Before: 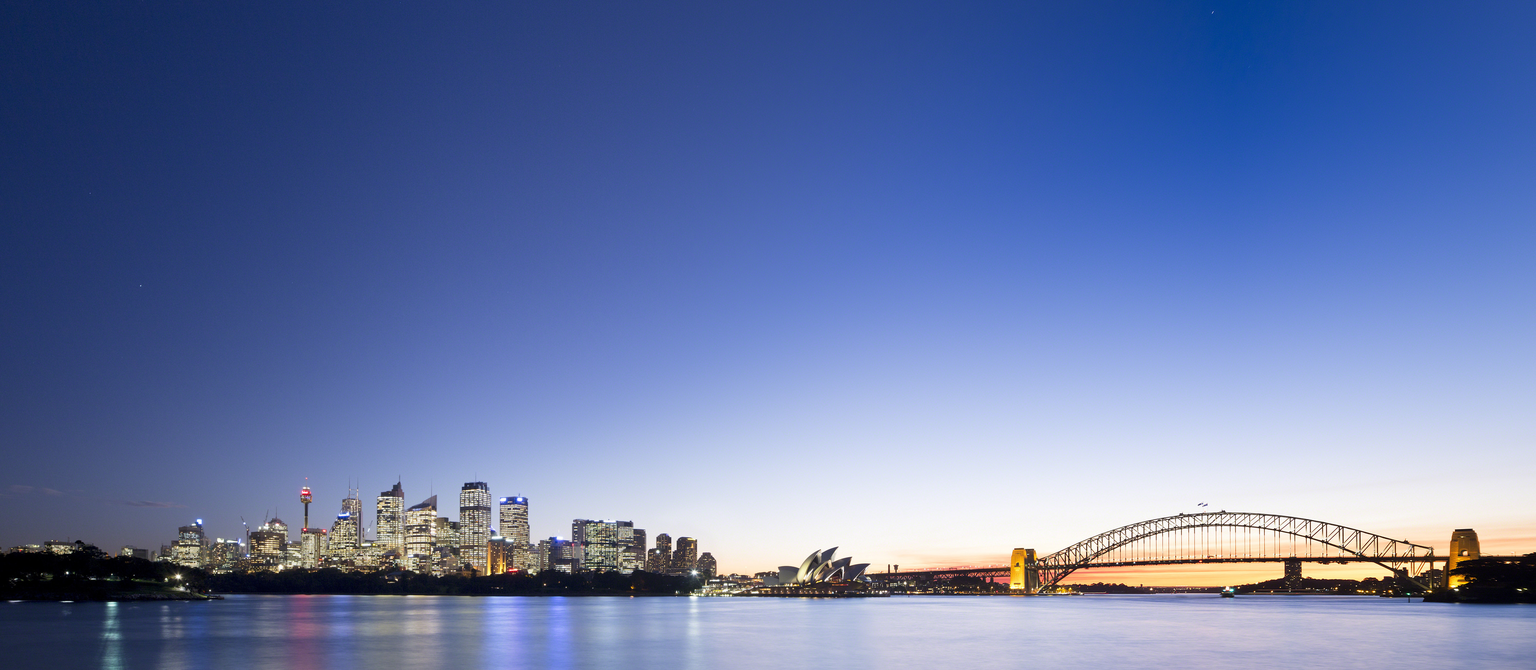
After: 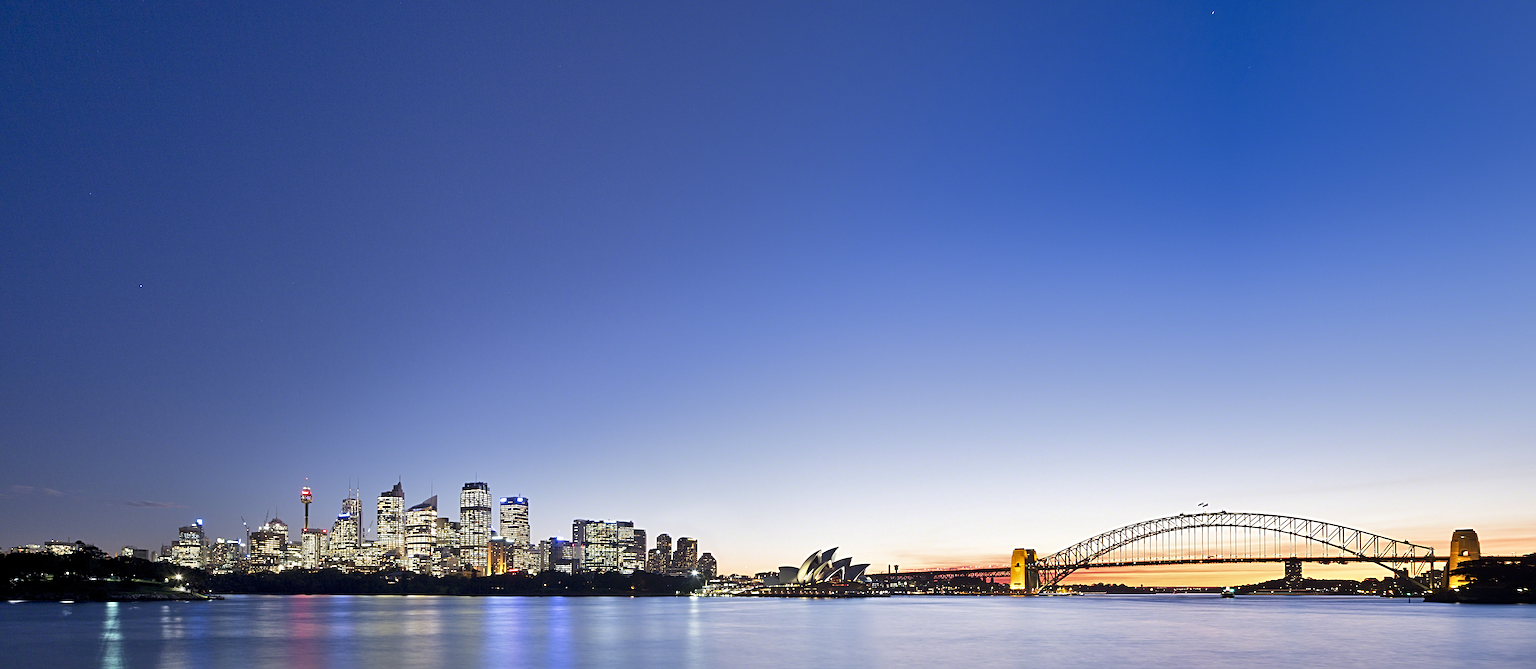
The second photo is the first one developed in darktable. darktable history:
sharpen: radius 4.908
shadows and highlights: highlights color adjustment 46.18%, low approximation 0.01, soften with gaussian
